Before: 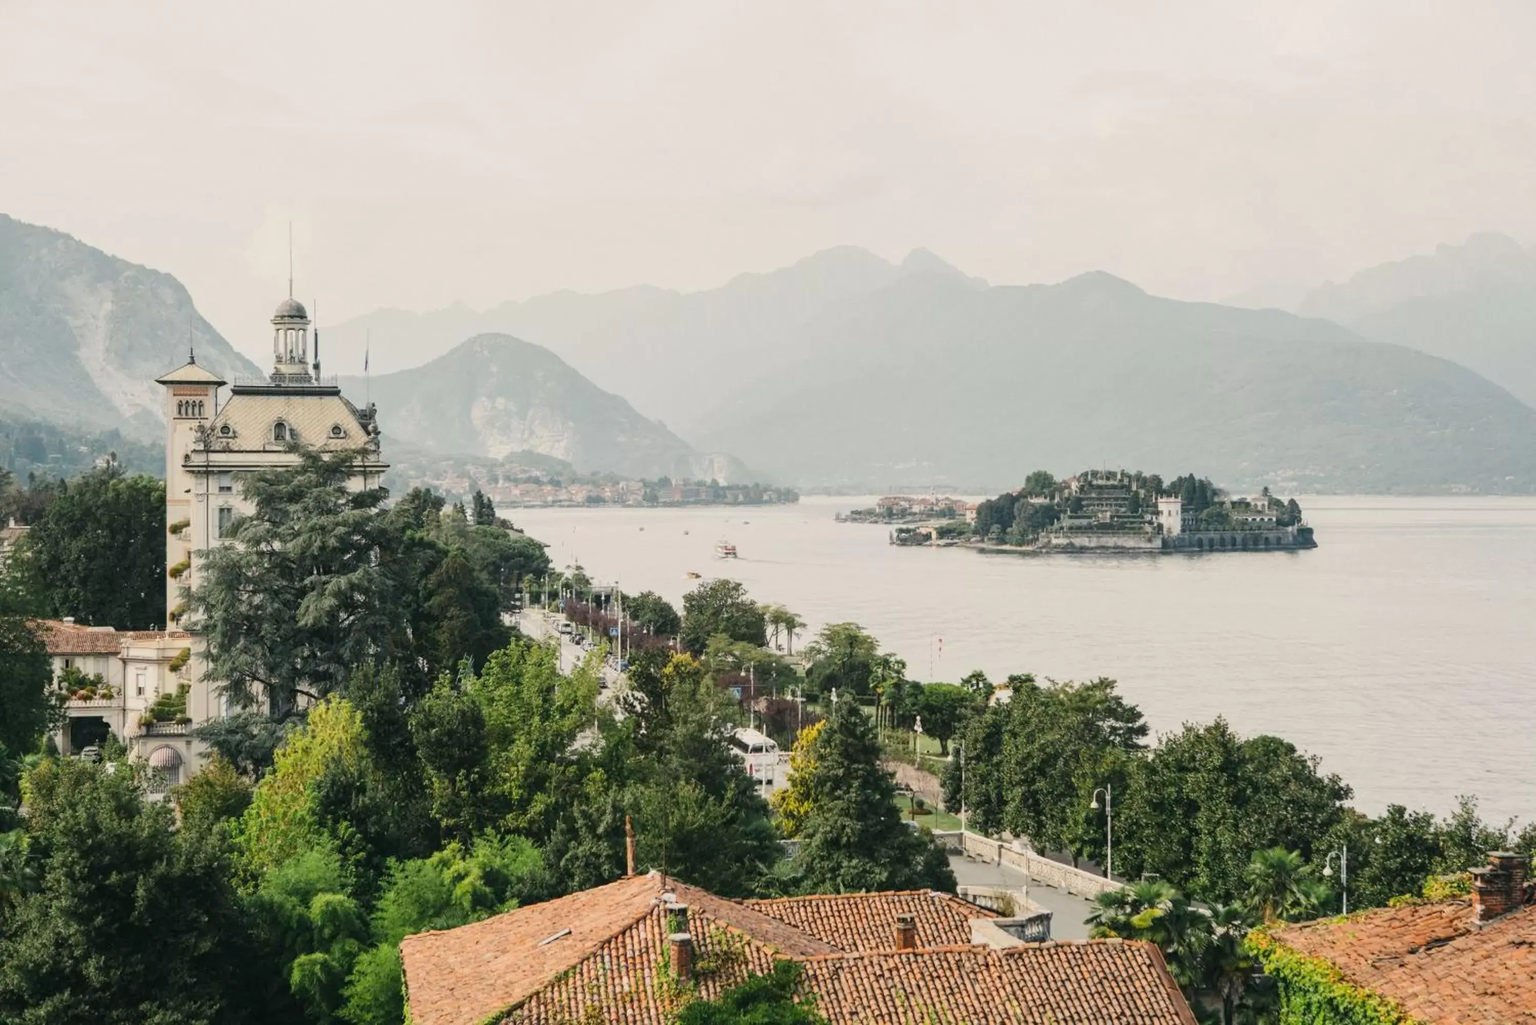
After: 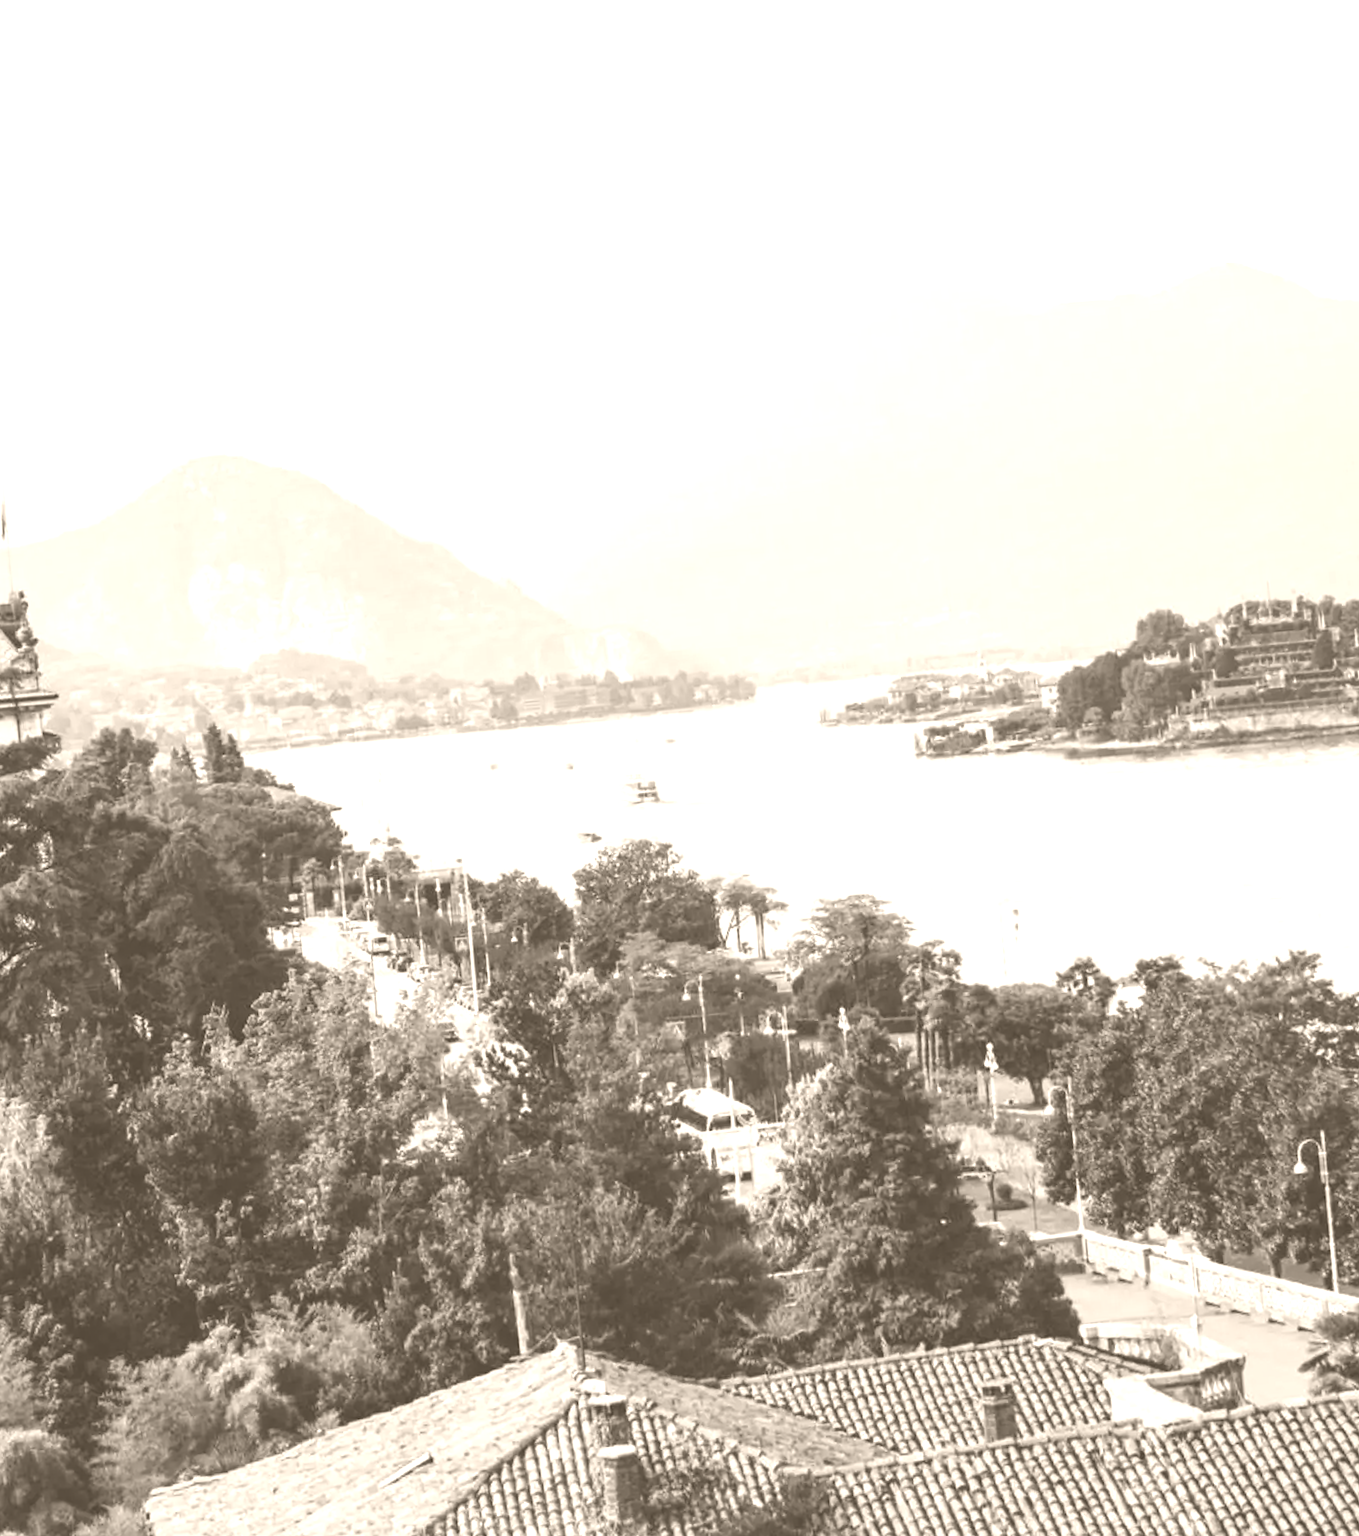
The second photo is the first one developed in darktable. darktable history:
rotate and perspective: rotation -4.86°, automatic cropping off
contrast brightness saturation: contrast 0.07, brightness -0.13, saturation 0.06
crop and rotate: angle 0.02°, left 24.353%, top 13.219%, right 26.156%, bottom 8.224%
colorize: hue 34.49°, saturation 35.33%, source mix 100%, version 1
